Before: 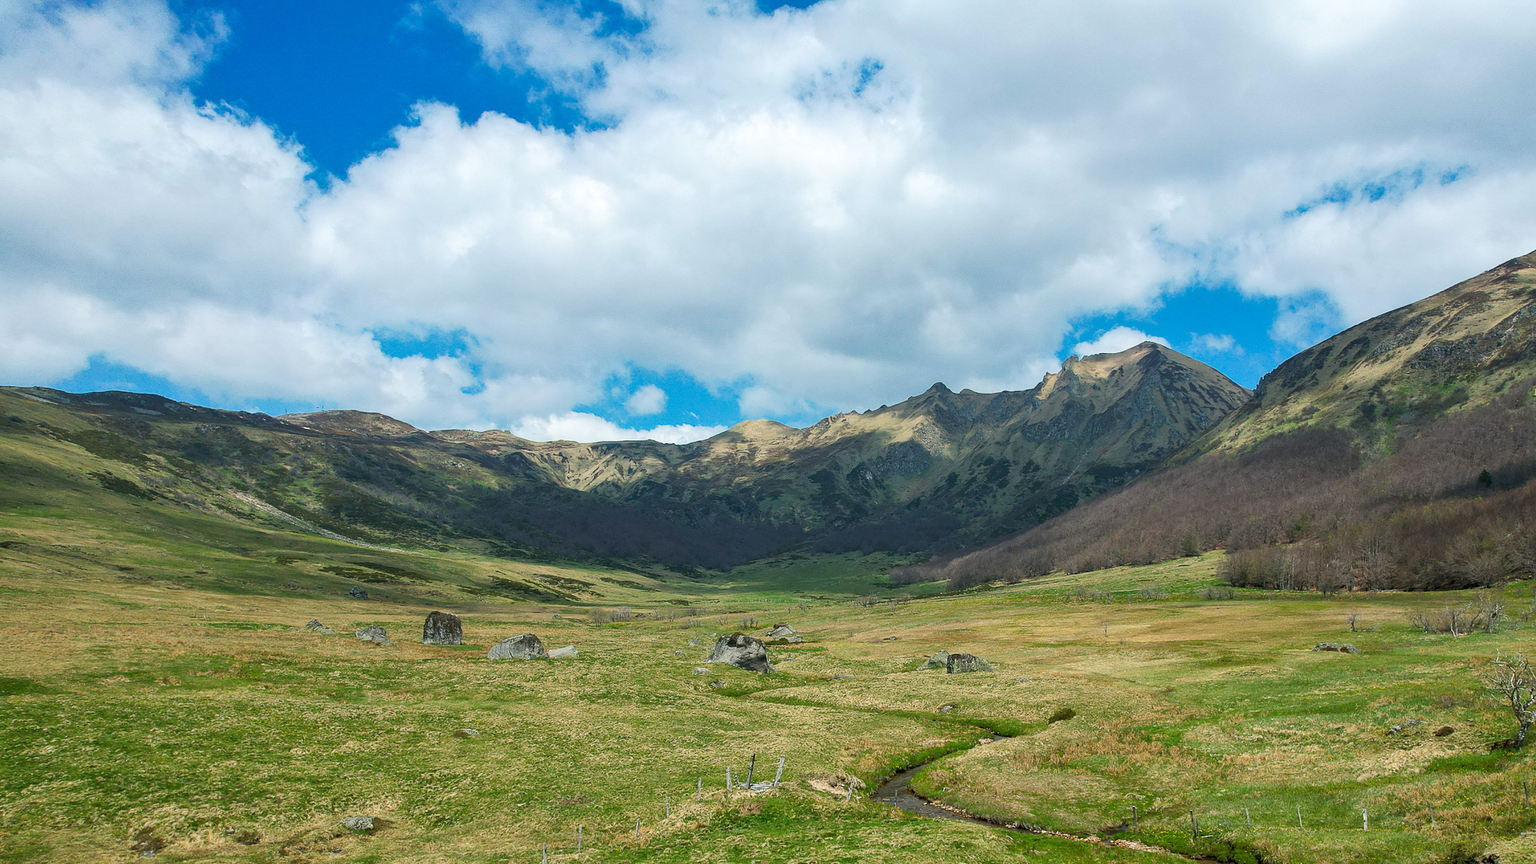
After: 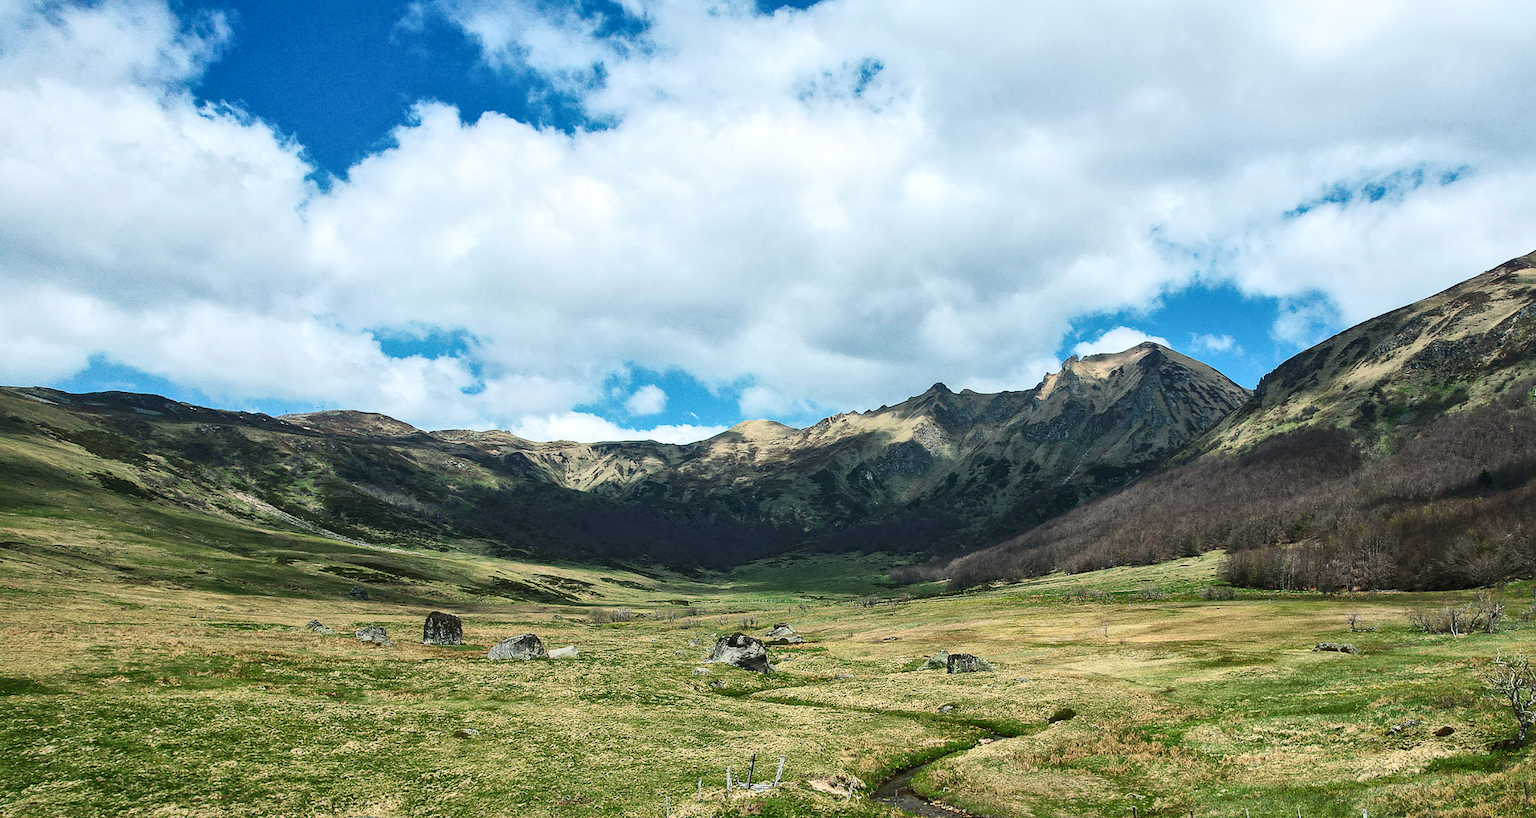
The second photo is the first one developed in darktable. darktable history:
contrast brightness saturation: contrast 0.278
crop and rotate: top 0.01%, bottom 5.253%
local contrast: mode bilateral grid, contrast 20, coarseness 51, detail 140%, midtone range 0.2
exposure: black level correction -0.015, exposure -0.135 EV, compensate highlight preservation false
